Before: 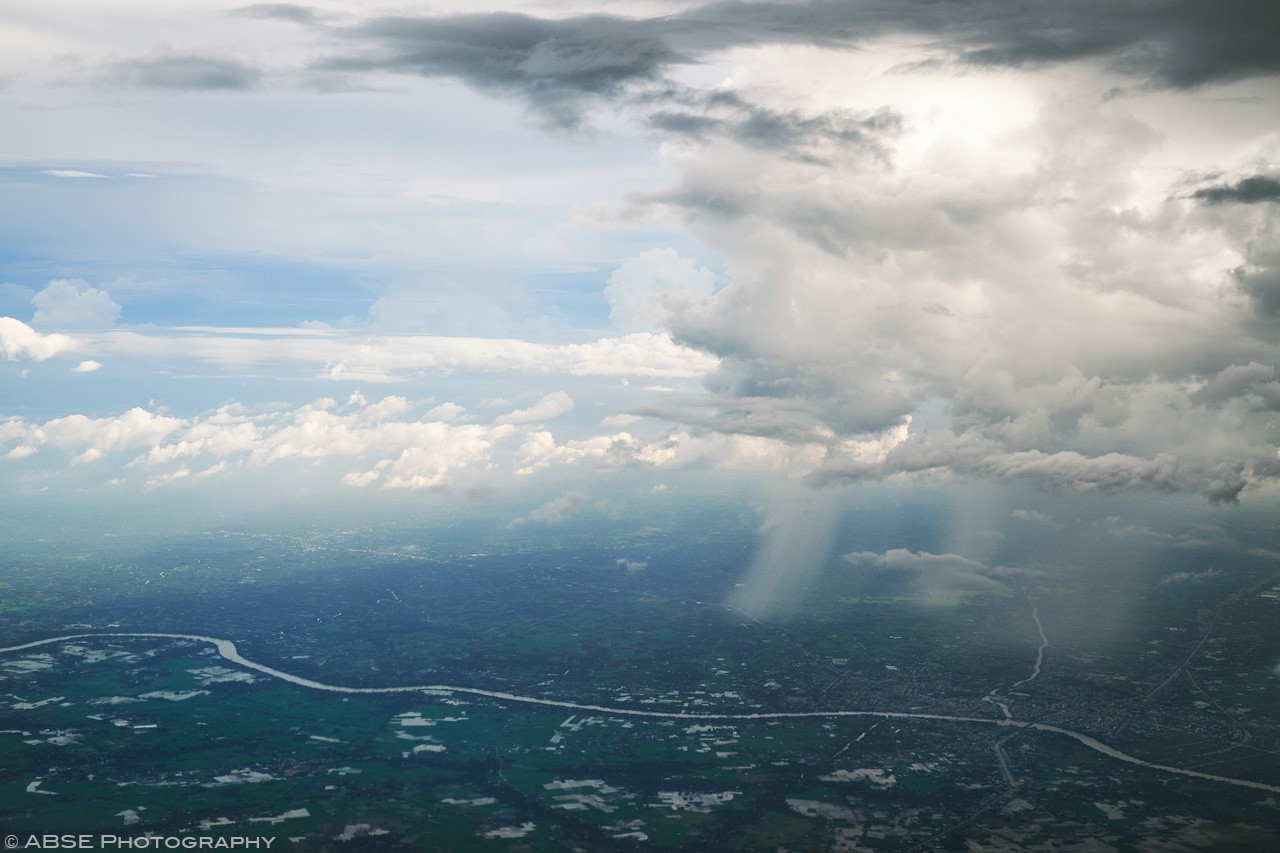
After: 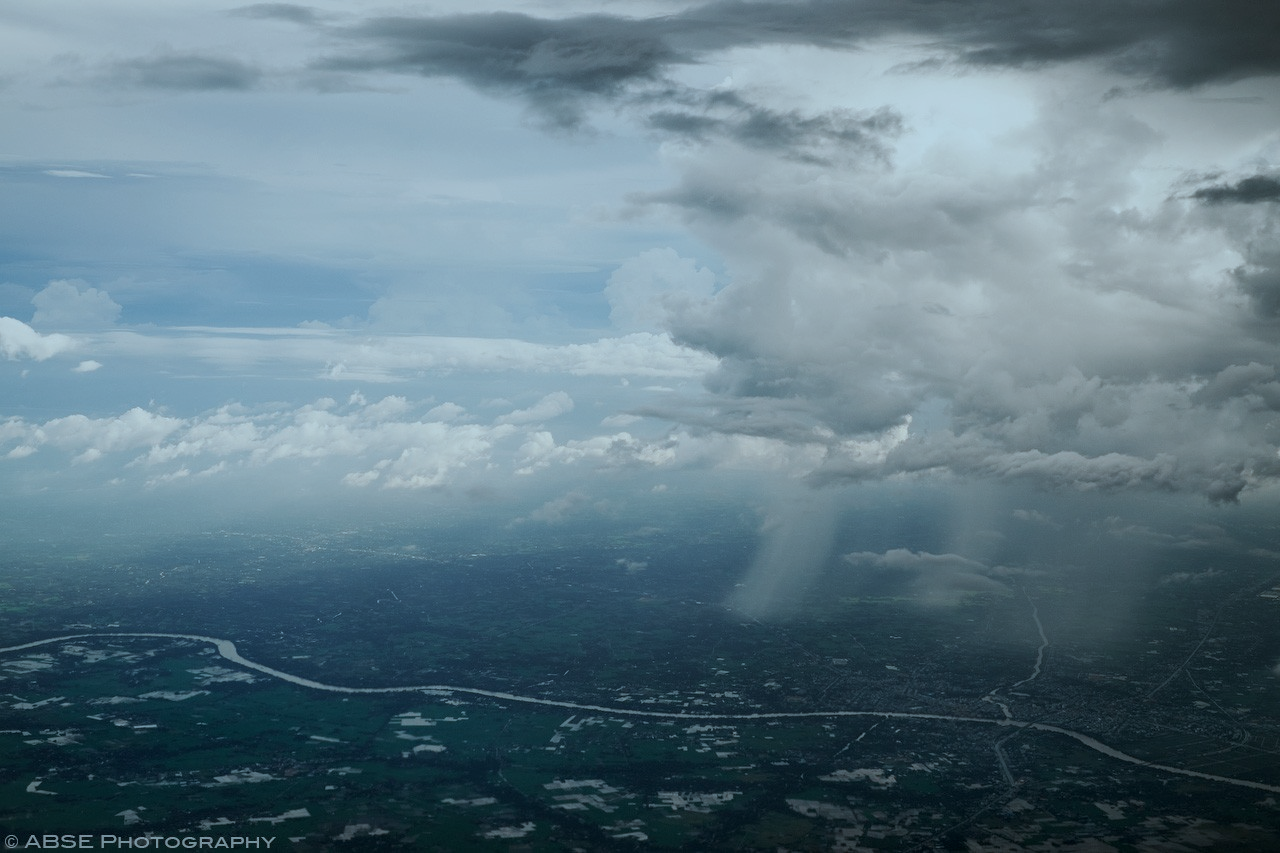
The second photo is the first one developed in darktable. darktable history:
color correction: highlights a* -12.64, highlights b* -18.1, saturation 0.7
exposure: black level correction 0.009, exposure -0.637 EV, compensate highlight preservation false
